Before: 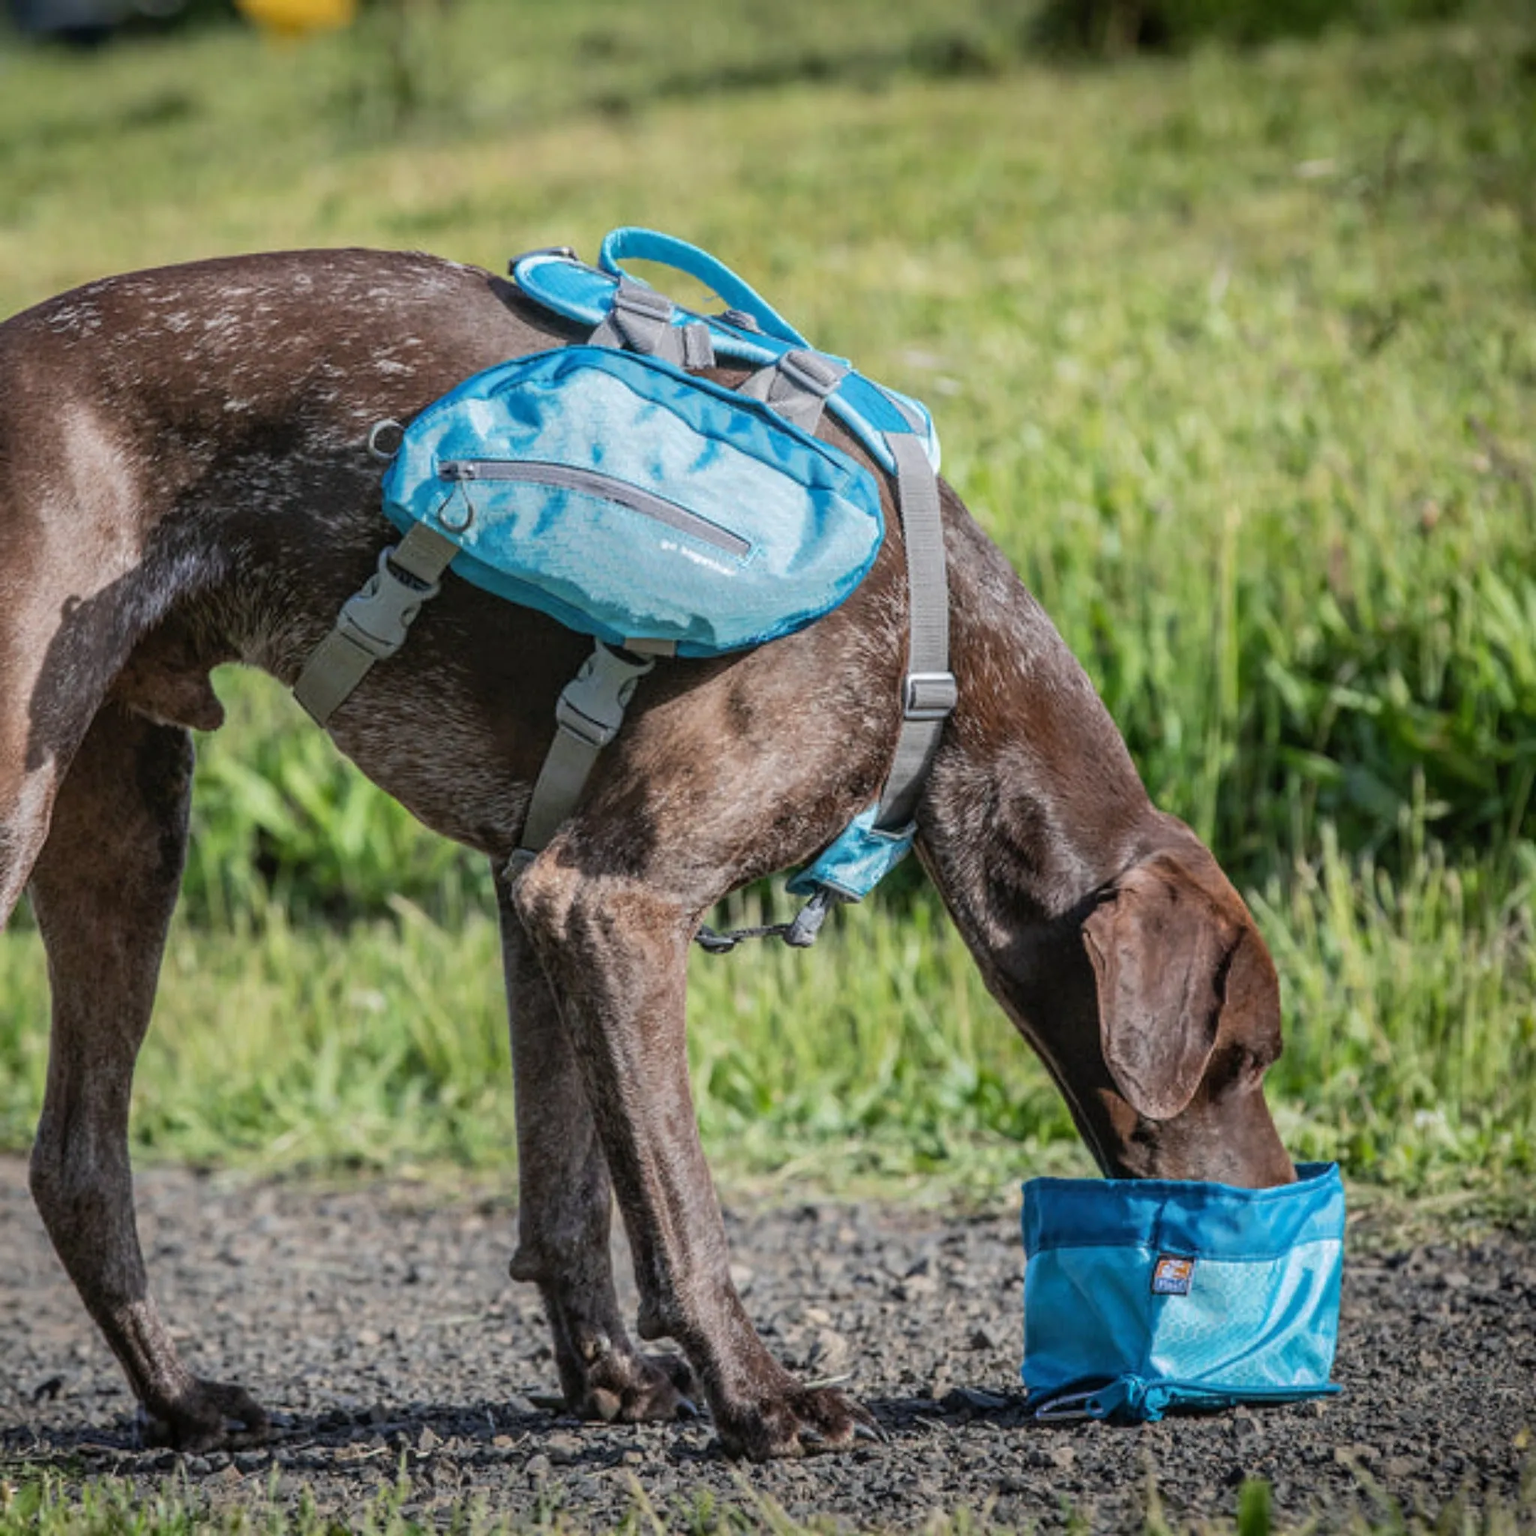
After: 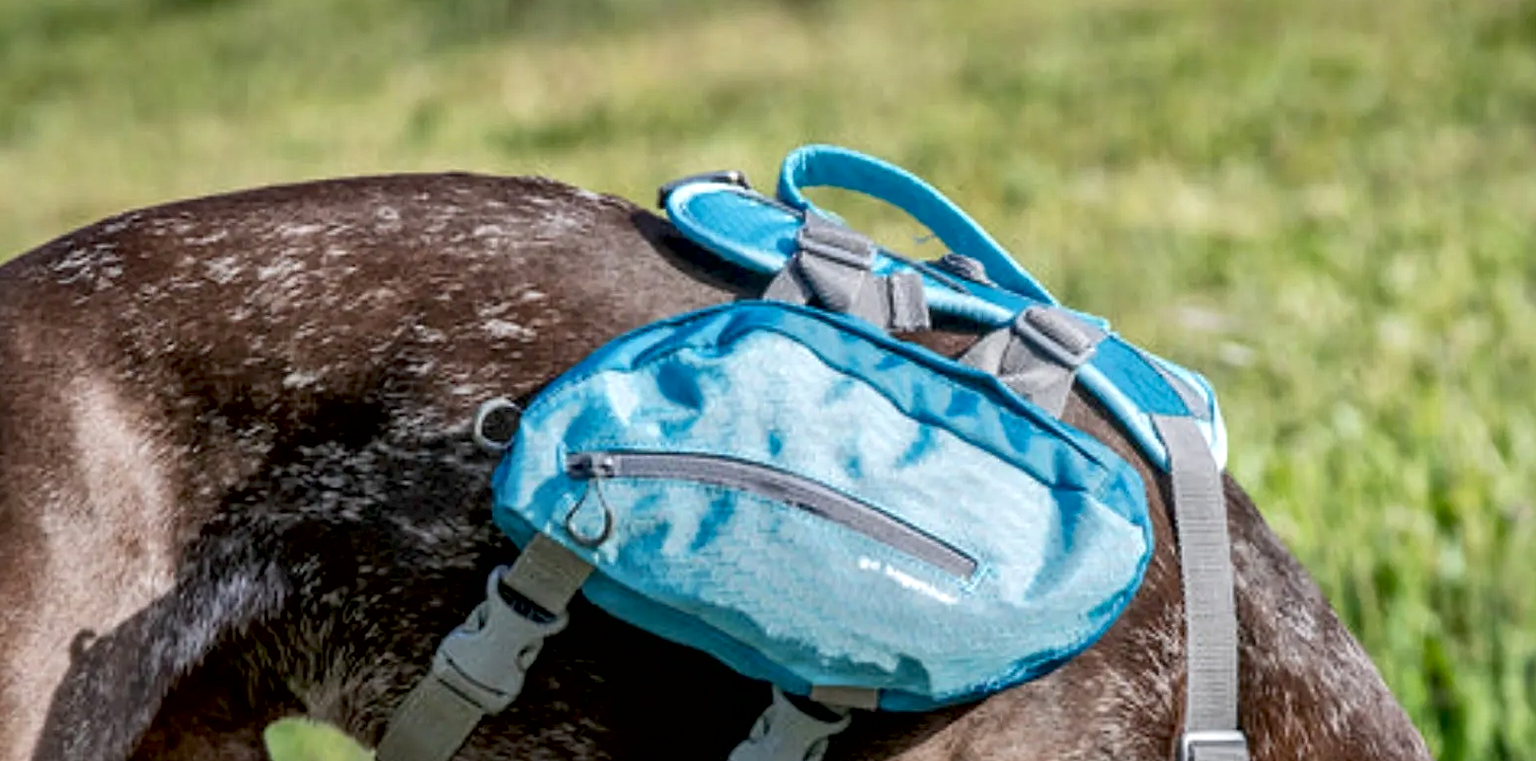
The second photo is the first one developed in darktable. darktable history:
crop: left 0.568%, top 7.645%, right 23.411%, bottom 54.704%
exposure: black level correction 0.01, exposure 0.007 EV, compensate highlight preservation false
local contrast: mode bilateral grid, contrast 25, coarseness 60, detail 152%, midtone range 0.2
